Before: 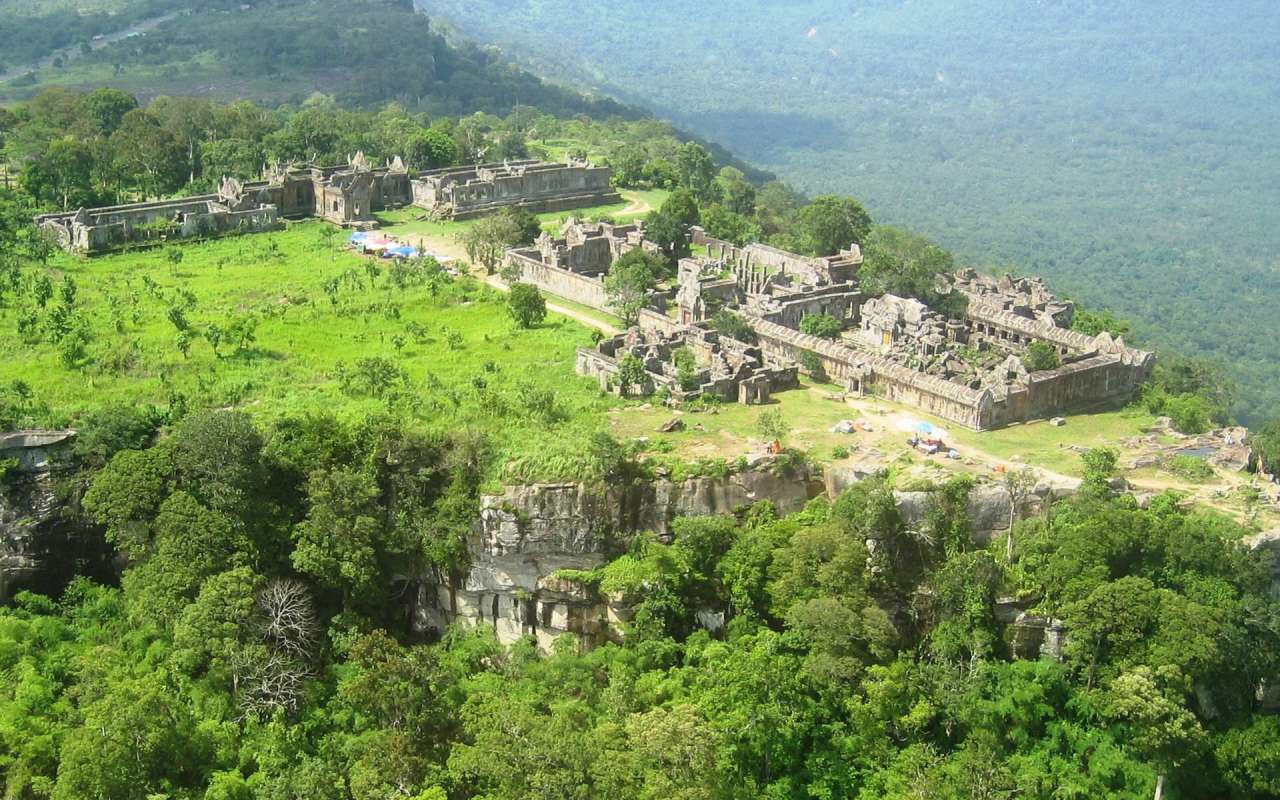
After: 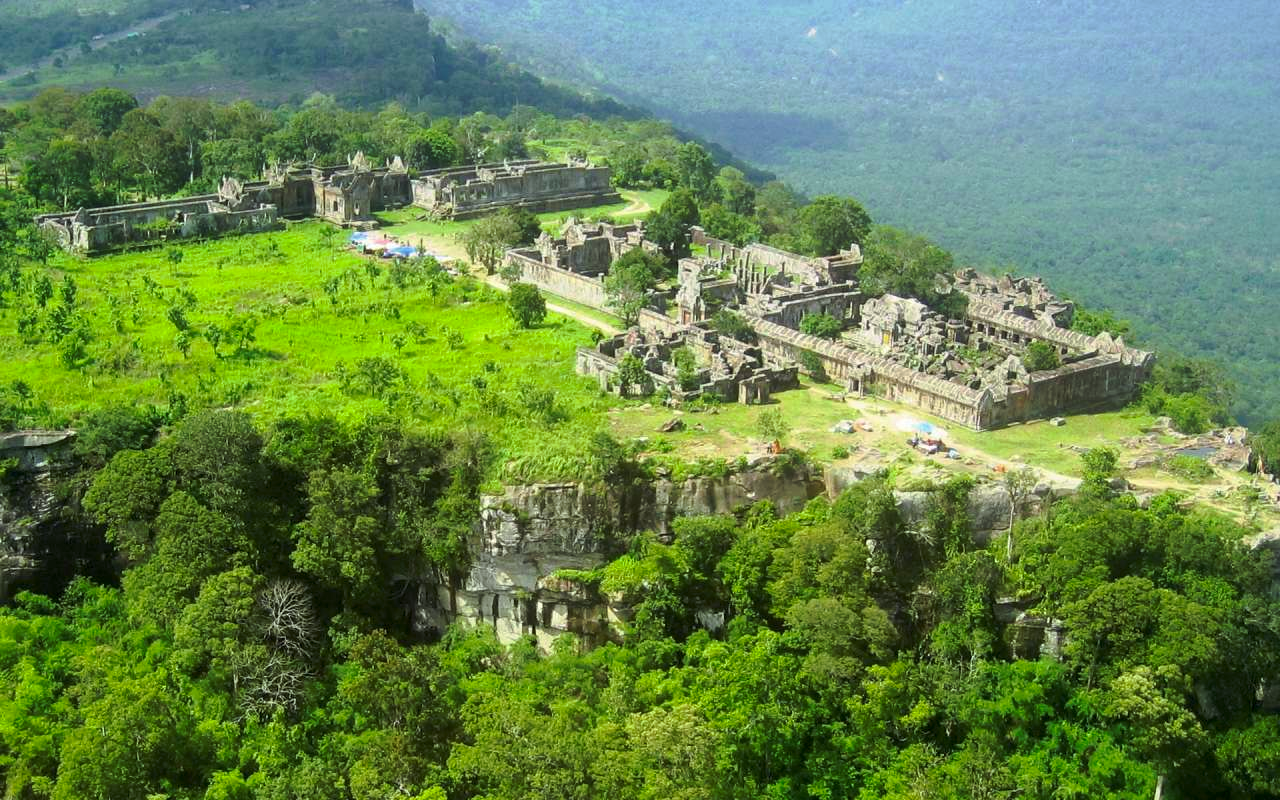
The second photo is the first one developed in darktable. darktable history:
tone curve: curves: ch0 [(0, 0) (0.003, 0.002) (0.011, 0.009) (0.025, 0.02) (0.044, 0.035) (0.069, 0.055) (0.1, 0.08) (0.136, 0.109) (0.177, 0.142) (0.224, 0.179) (0.277, 0.222) (0.335, 0.268) (0.399, 0.329) (0.468, 0.409) (0.543, 0.495) (0.623, 0.579) (0.709, 0.669) (0.801, 0.767) (0.898, 0.885) (1, 1)], preserve colors none
color look up table: target L [79.39, 72.12, 59.58, 44.38, 200.12, 100, 79.31, 68.94, 64.7, 59.43, 53.07, 51.28, 45.11, 37.62, 55.11, 50.66, 39.29, 37.28, 29.64, 18.23, 70.14, 68.25, 50.98, 47.28, 0 ×25], target a [-1.117, -24.85, -41.8, -15.2, -0.016, 0, -3.652, 12.48, 16.47, 32.74, -0.209, 48.77, 48.75, 16.52, 11.7, 50.45, 16.59, -0.161, 29.93, 0.319, -29.91, -0.928, -14.82, -1.179, 0 ×25], target b [-0.867, 59.71, 35.37, 26.56, 0.202, -0.002, 69.98, 63.97, 15.43, 59.59, -0.447, 14, 30.15, 18.85, -26.03, -17.42, -50.78, -1.378, -25.22, -1.577, -2.267, -1.272, -28.57, -27.93, 0 ×25], num patches 24
